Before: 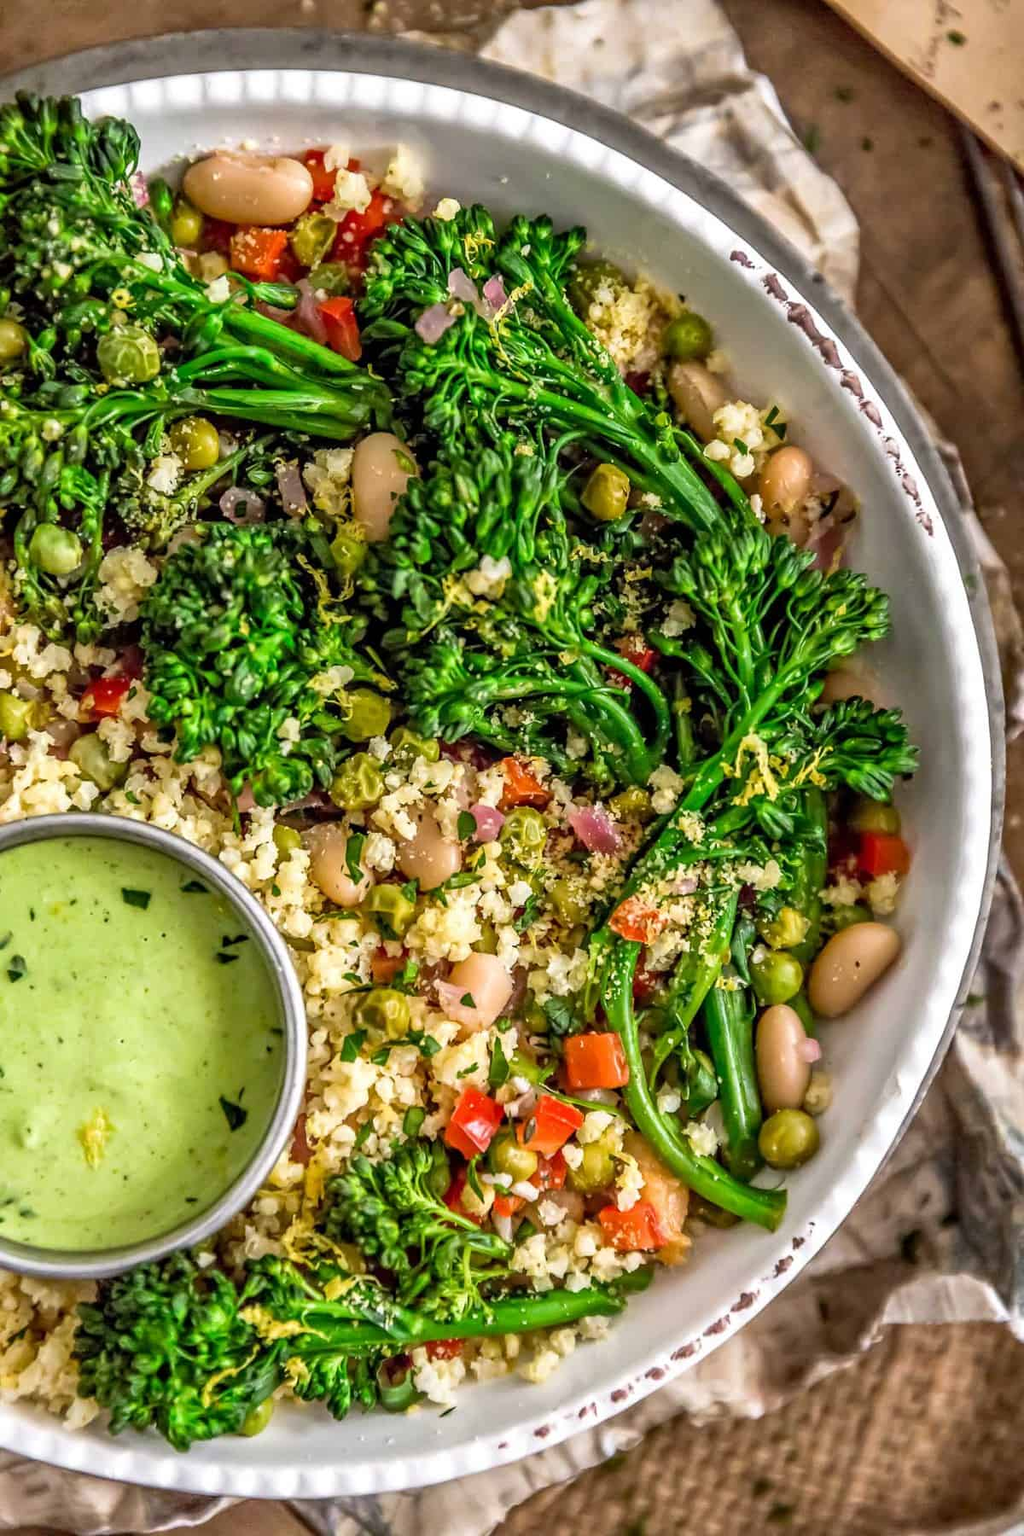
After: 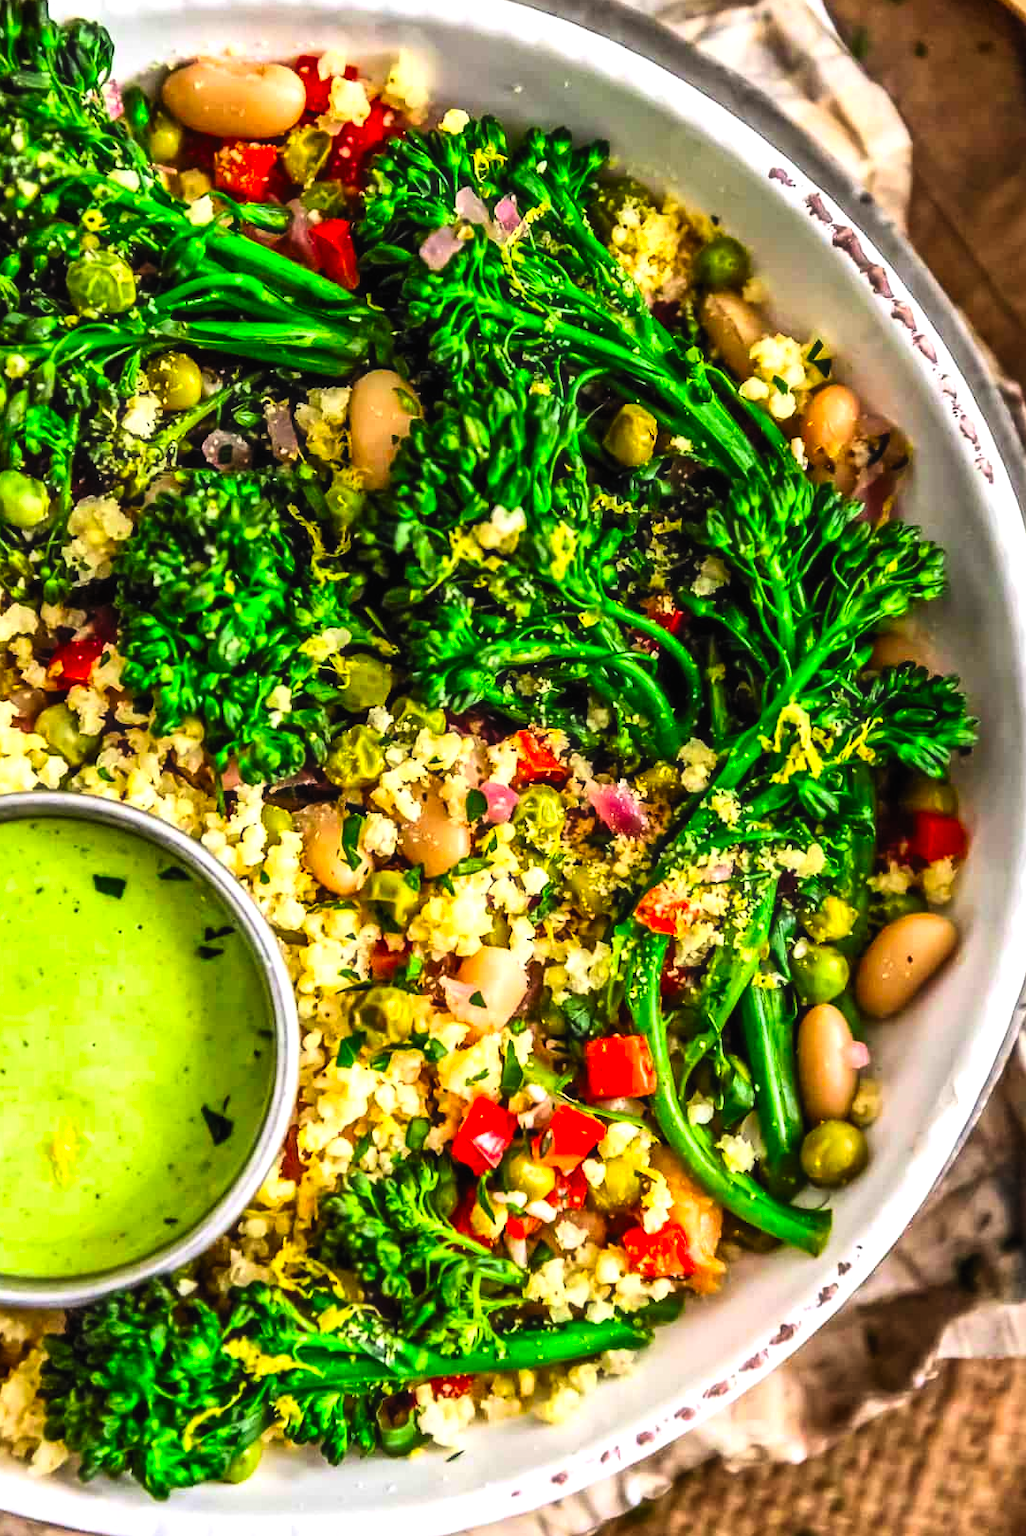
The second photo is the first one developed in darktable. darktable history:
contrast brightness saturation: contrast 0.265, brightness 0.025, saturation 0.864
levels: levels [0.062, 0.494, 0.925]
haze removal: strength -0.104, compatibility mode true, adaptive false
exposure: black level correction -0.015, exposure -0.131 EV, compensate highlight preservation false
crop: left 3.693%, top 6.522%, right 5.97%, bottom 3.323%
color correction: highlights b* -0.007
